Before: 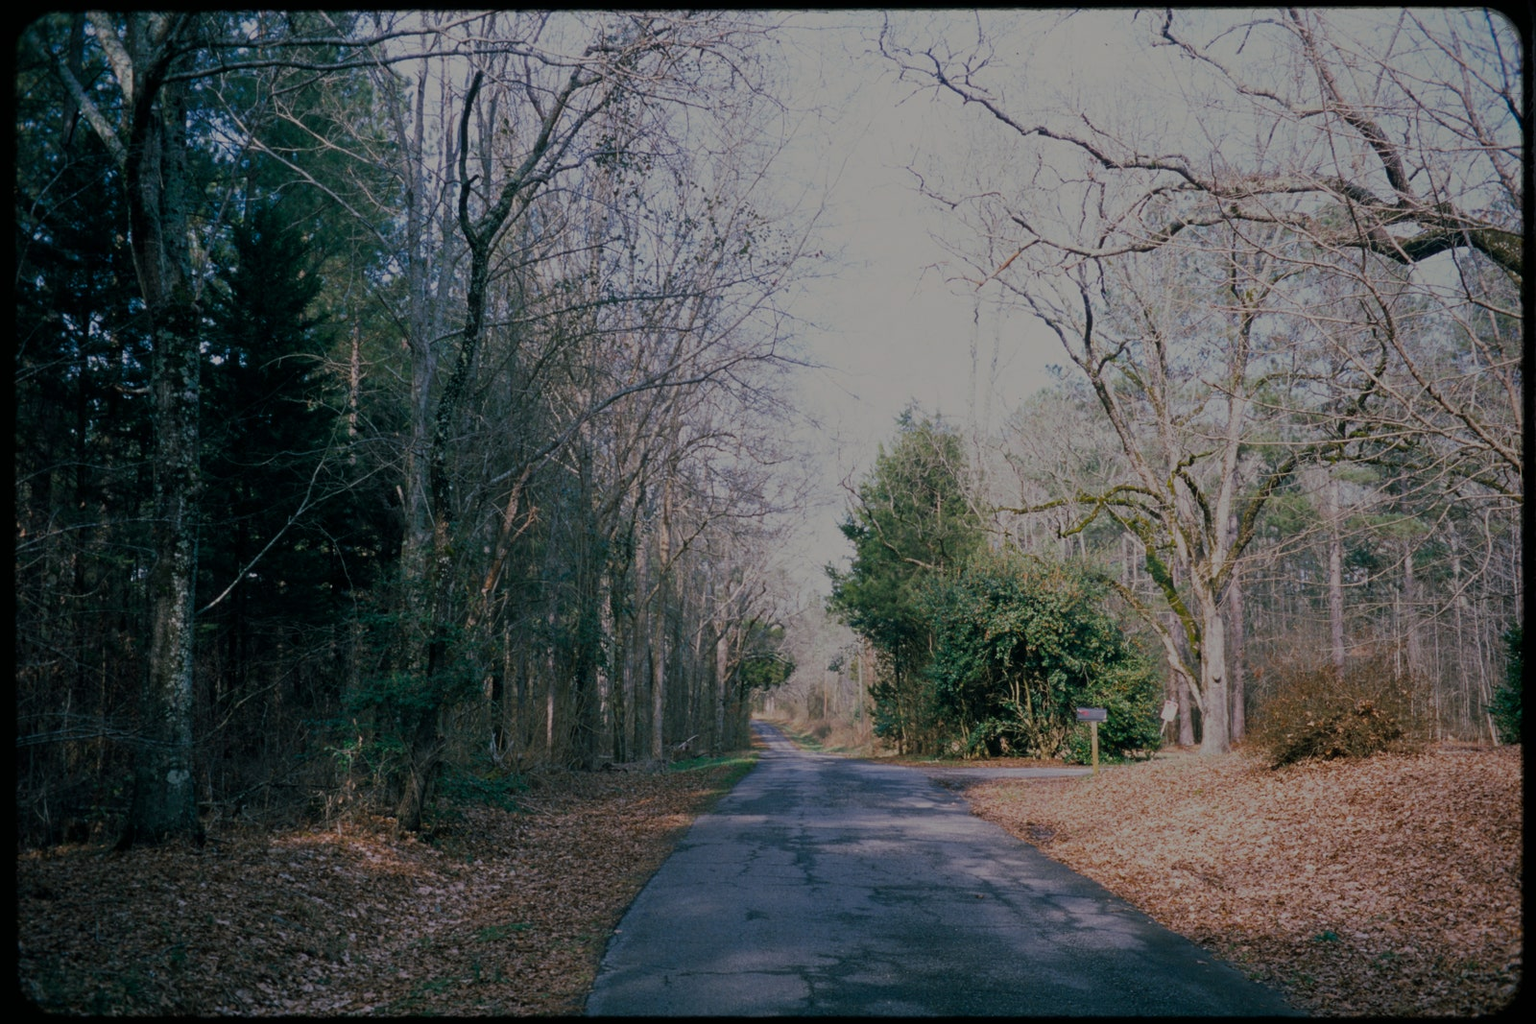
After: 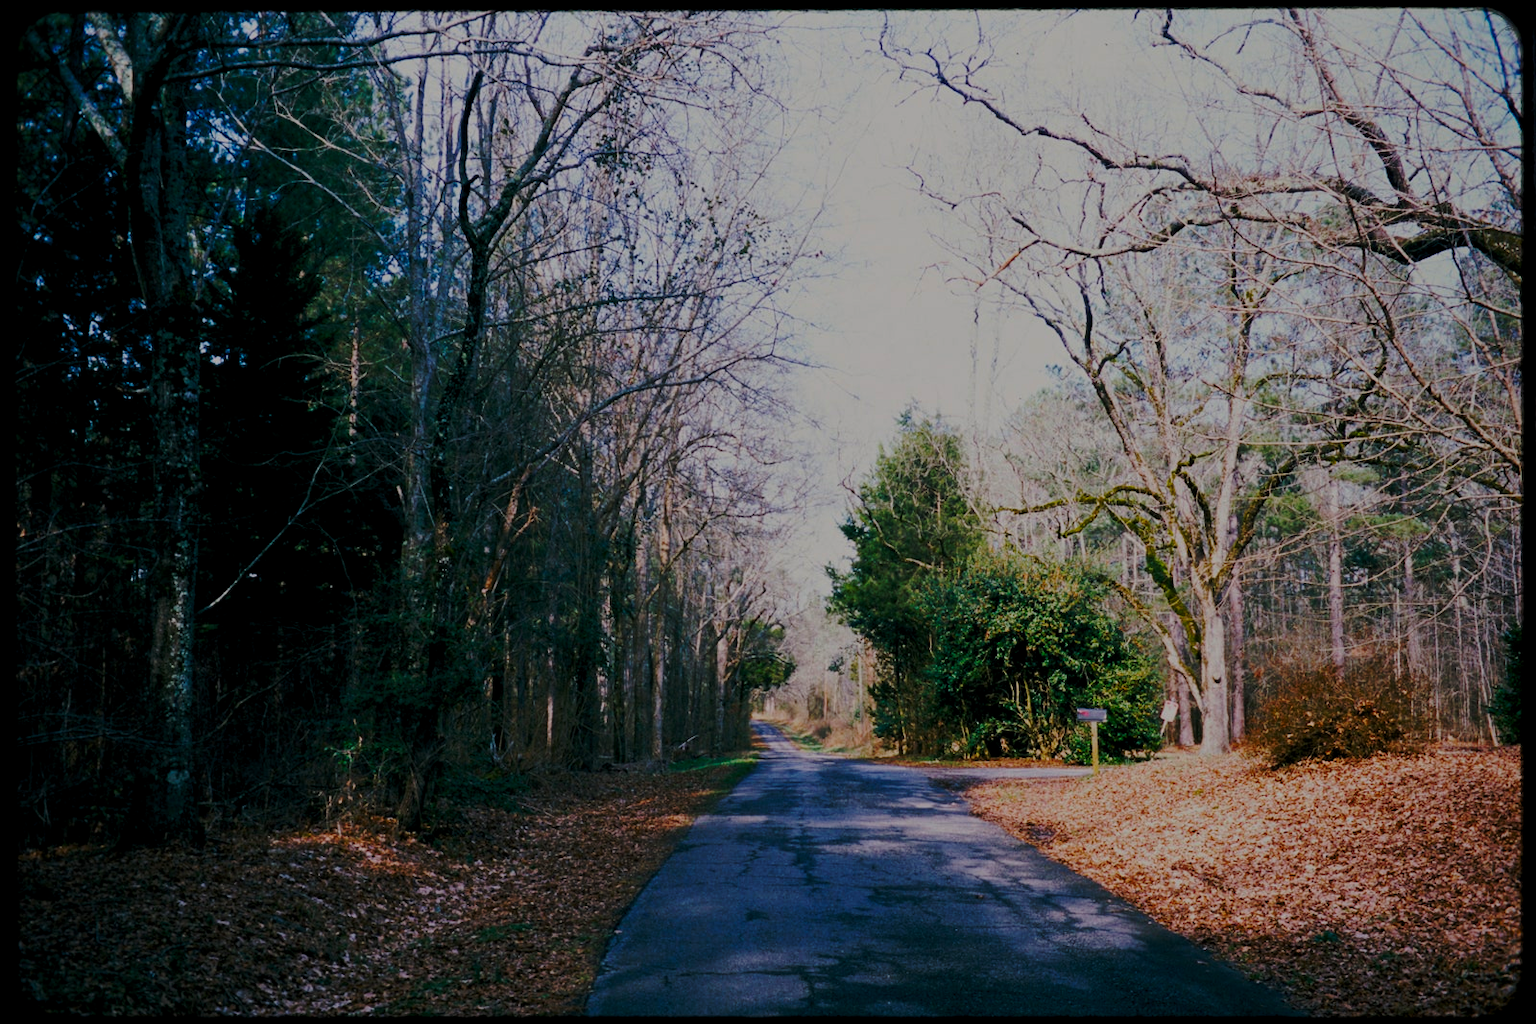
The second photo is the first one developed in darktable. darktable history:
base curve: curves: ch0 [(0, 0) (0.073, 0.04) (0.157, 0.139) (0.492, 0.492) (0.758, 0.758) (1, 1)], preserve colors none
color balance rgb: global offset › luminance -0.51%, perceptual saturation grading › global saturation 27.53%, perceptual saturation grading › highlights -25%, perceptual saturation grading › shadows 25%, perceptual brilliance grading › highlights 6.62%, perceptual brilliance grading › mid-tones 17.07%, perceptual brilliance grading › shadows -5.23%
